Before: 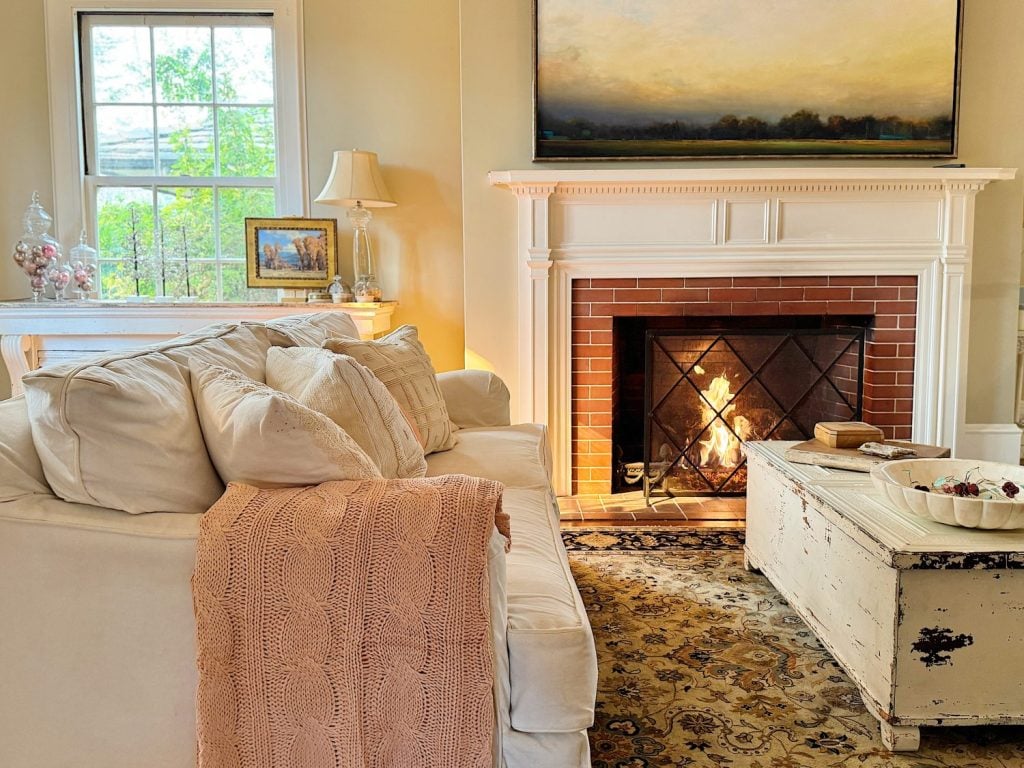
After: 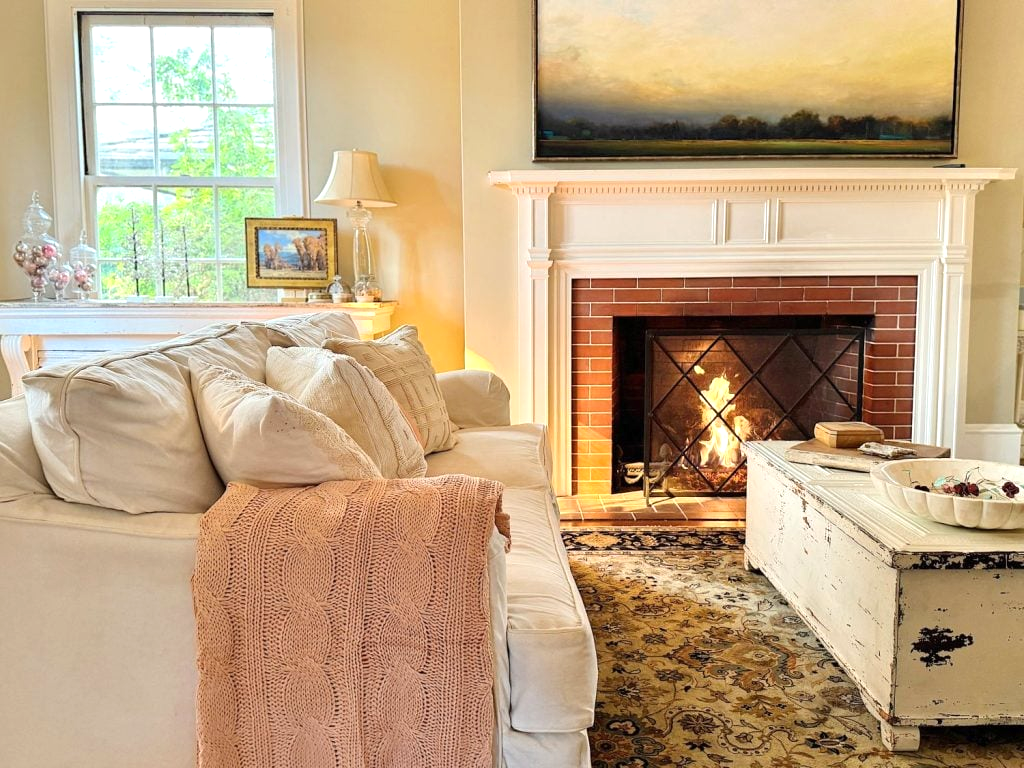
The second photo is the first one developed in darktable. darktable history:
exposure: exposure 0.364 EV, compensate highlight preservation false
